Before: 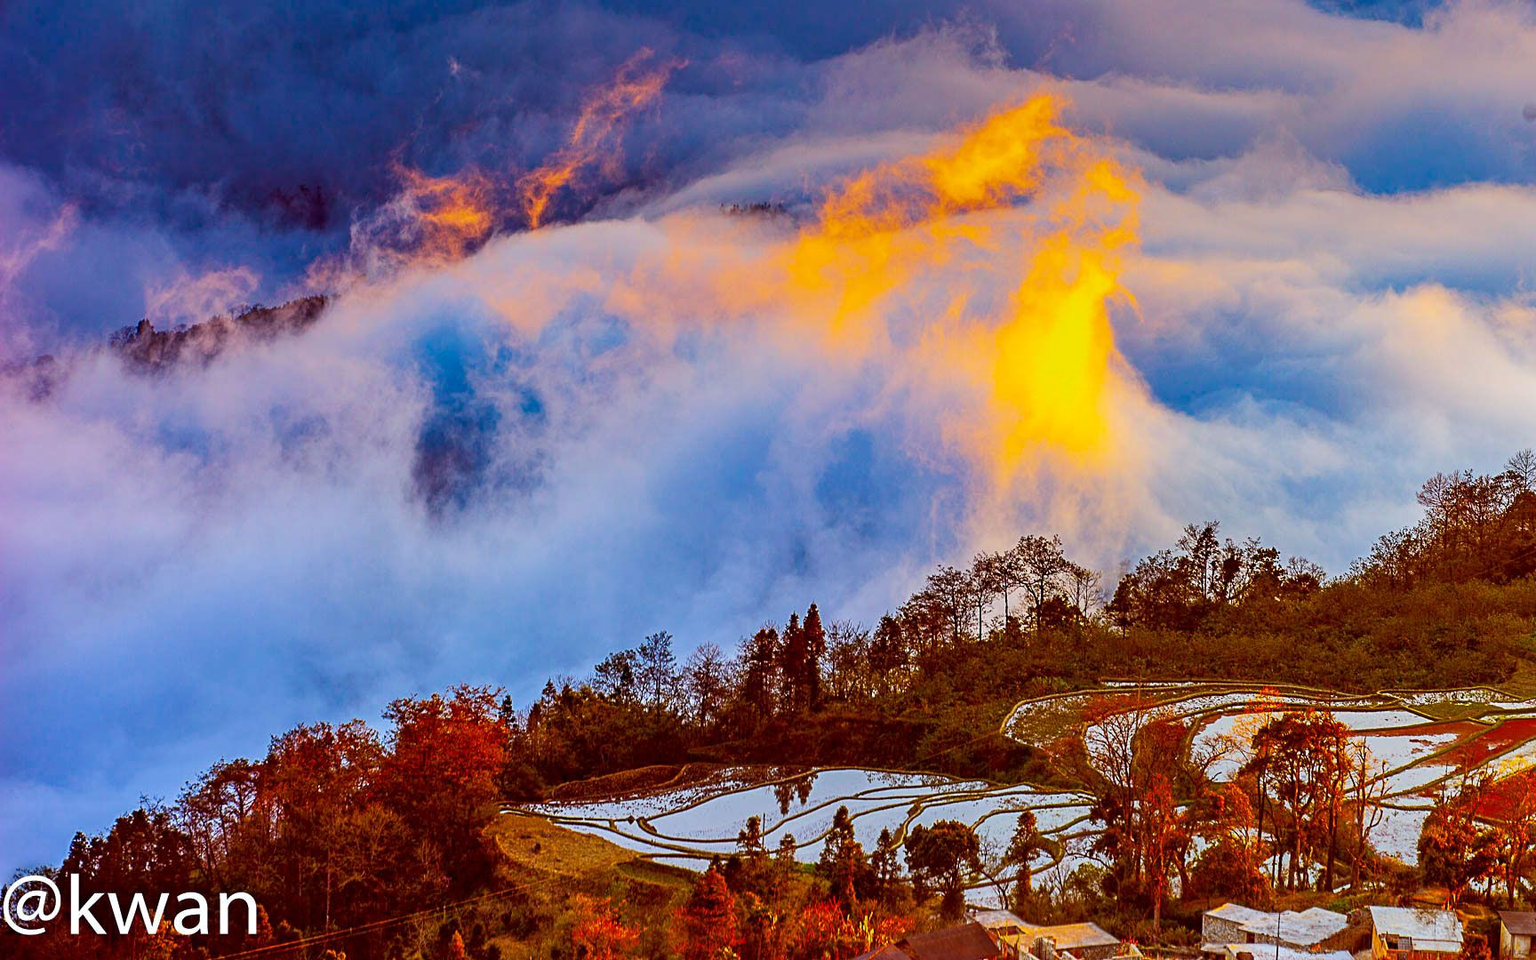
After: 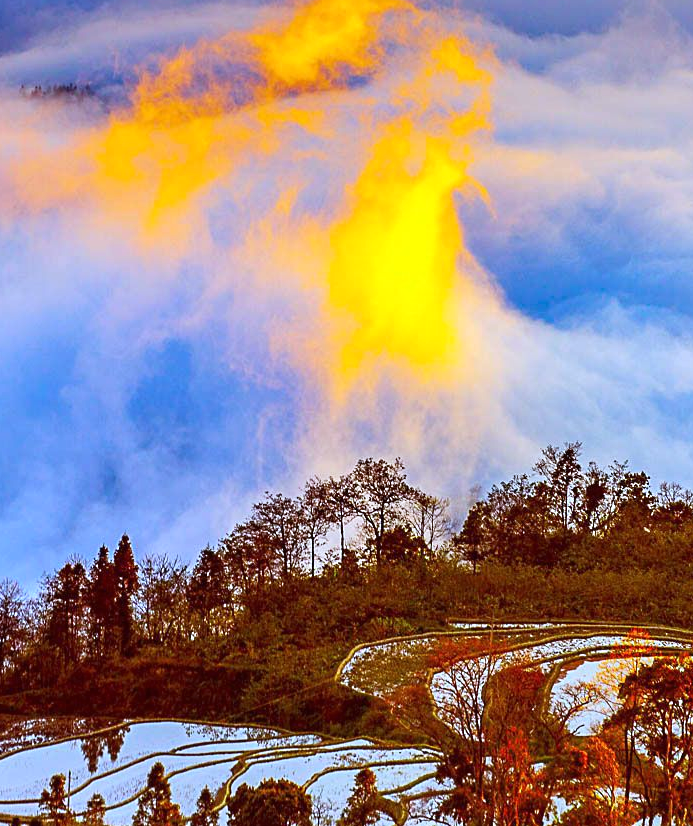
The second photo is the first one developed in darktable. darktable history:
crop: left 45.721%, top 13.393%, right 14.118%, bottom 10.01%
exposure: black level correction 0, exposure 0.4 EV, compensate exposure bias true, compensate highlight preservation false
white balance: red 0.924, blue 1.095
